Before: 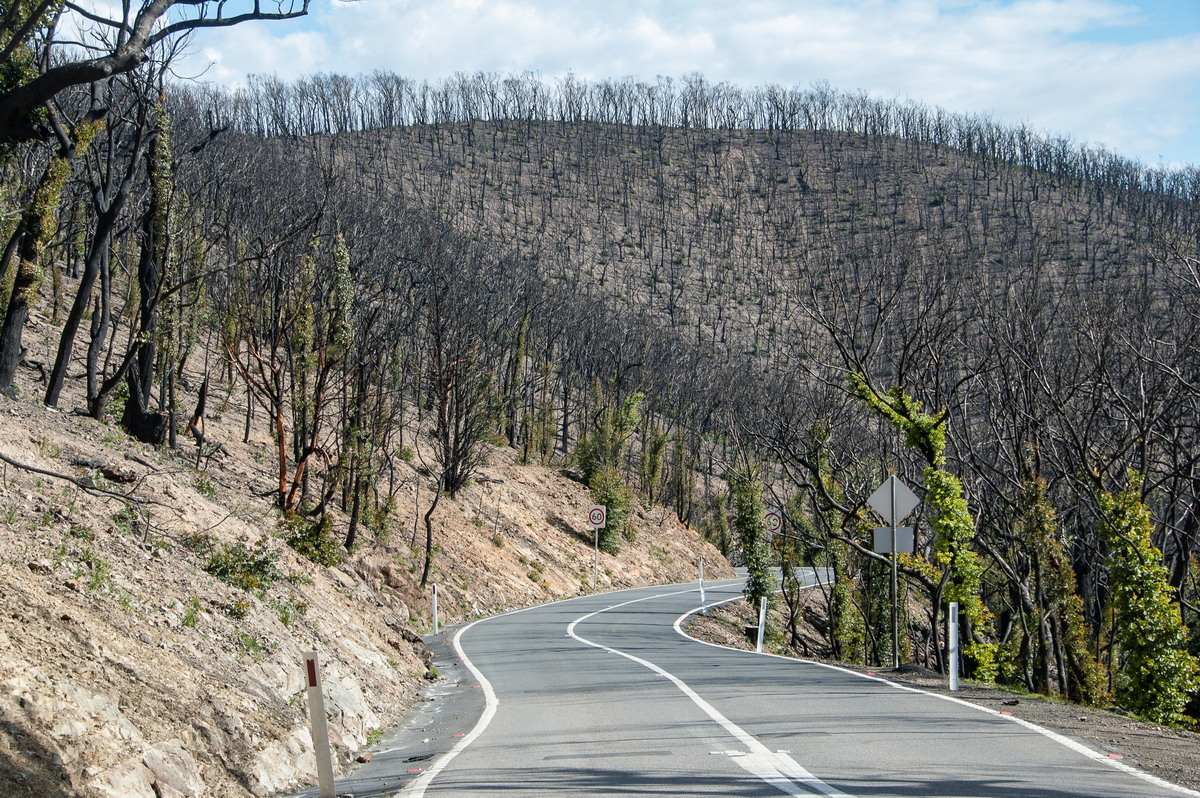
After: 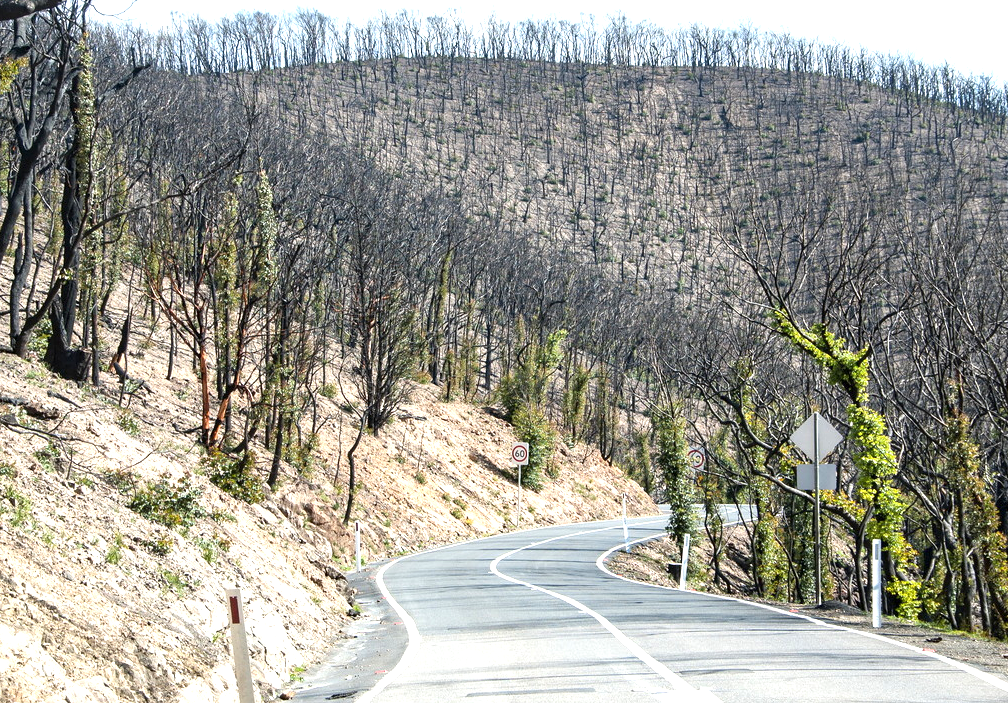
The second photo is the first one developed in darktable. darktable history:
exposure: exposure 1 EV, compensate highlight preservation false
crop: left 6.441%, top 7.938%, right 9.546%, bottom 3.857%
